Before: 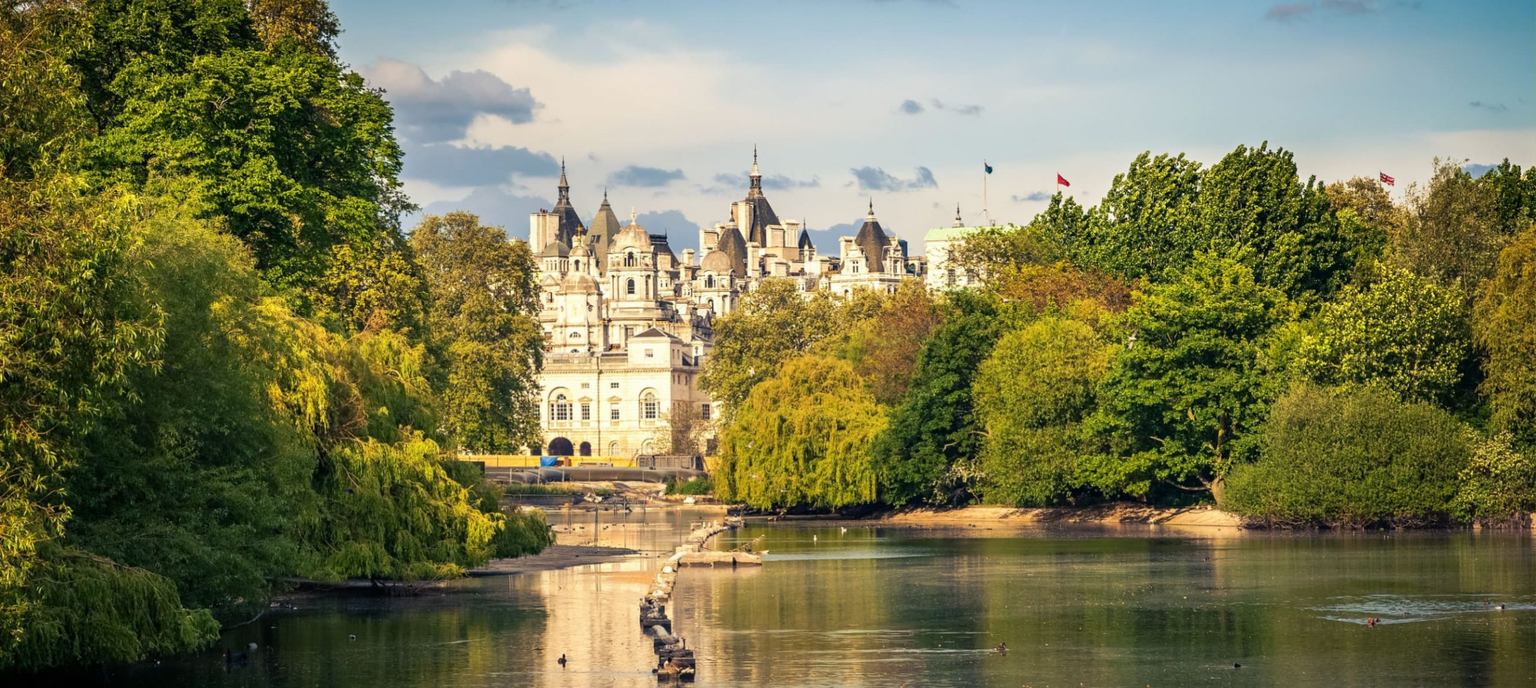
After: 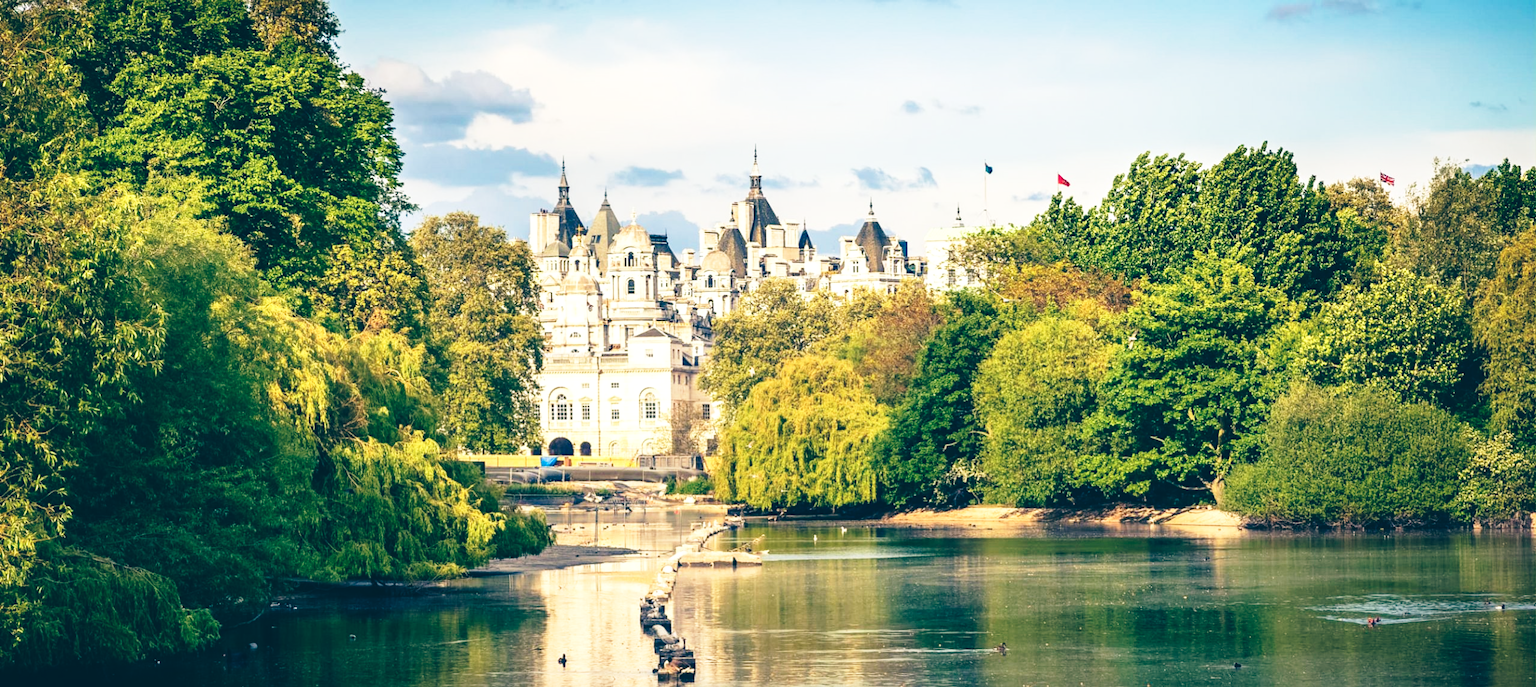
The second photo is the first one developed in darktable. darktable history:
base curve: curves: ch0 [(0, 0) (0.028, 0.03) (0.121, 0.232) (0.46, 0.748) (0.859, 0.968) (1, 1)], preserve colors none
color balance: lift [1.016, 0.983, 1, 1.017], gamma [0.958, 1, 1, 1], gain [0.981, 1.007, 0.993, 1.002], input saturation 118.26%, contrast 13.43%, contrast fulcrum 21.62%, output saturation 82.76%
